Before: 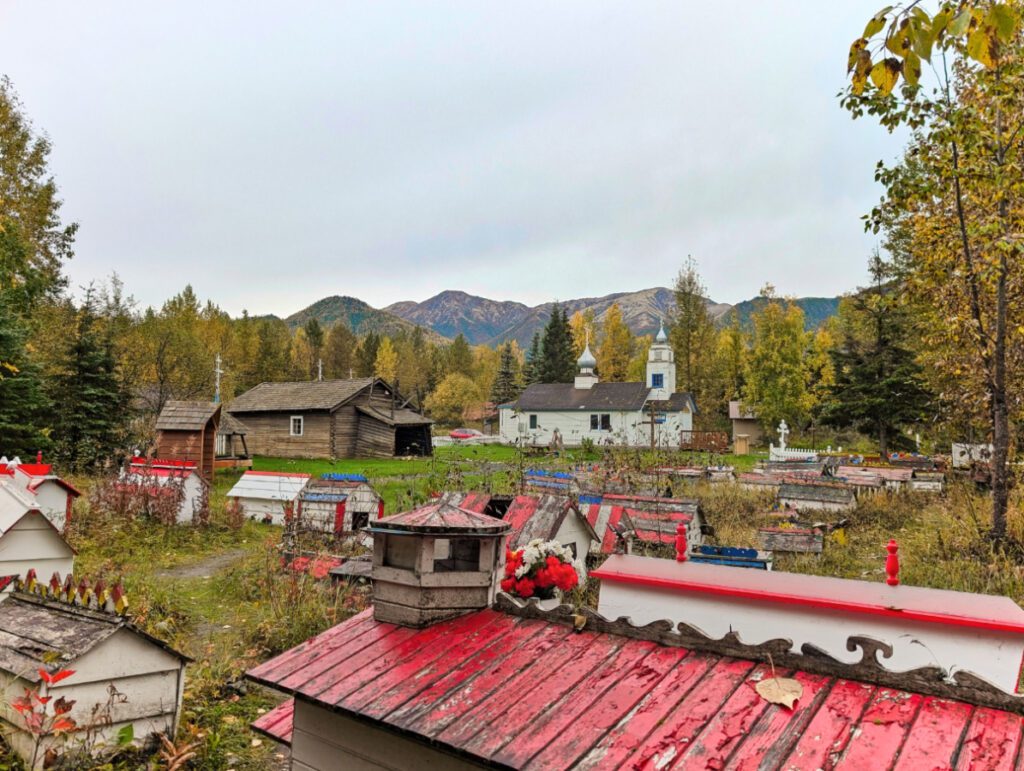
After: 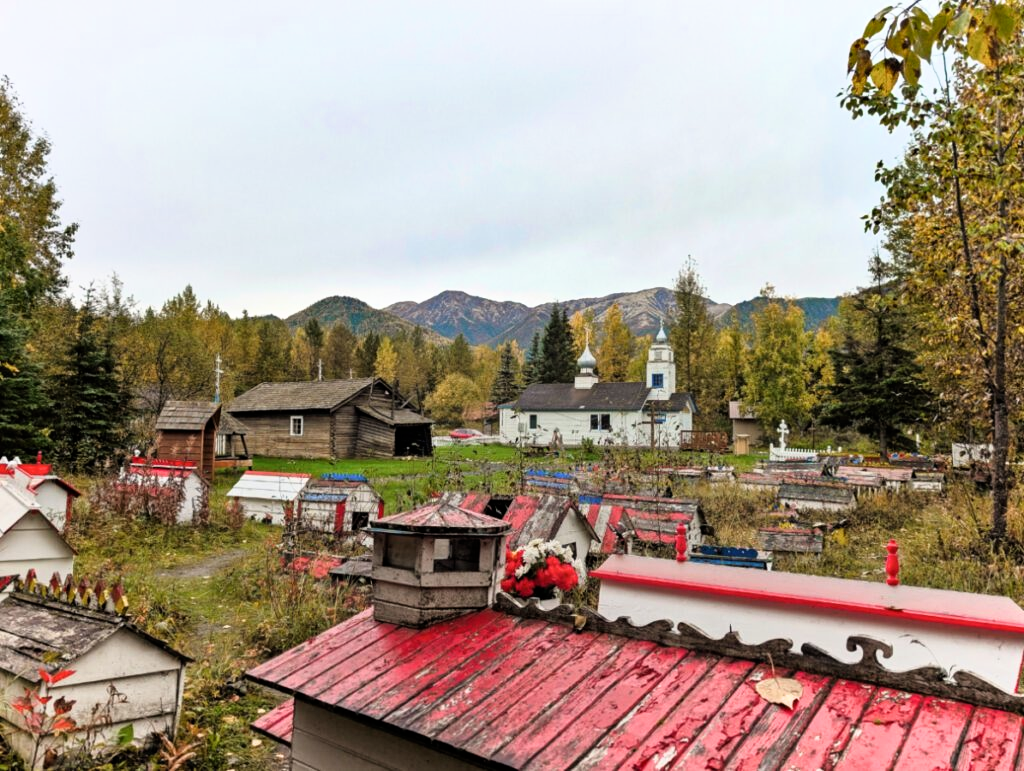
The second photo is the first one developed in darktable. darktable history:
shadows and highlights: shadows 29.61, highlights -30.47, low approximation 0.01, soften with gaussian
filmic rgb: white relative exposure 2.45 EV, hardness 6.33
